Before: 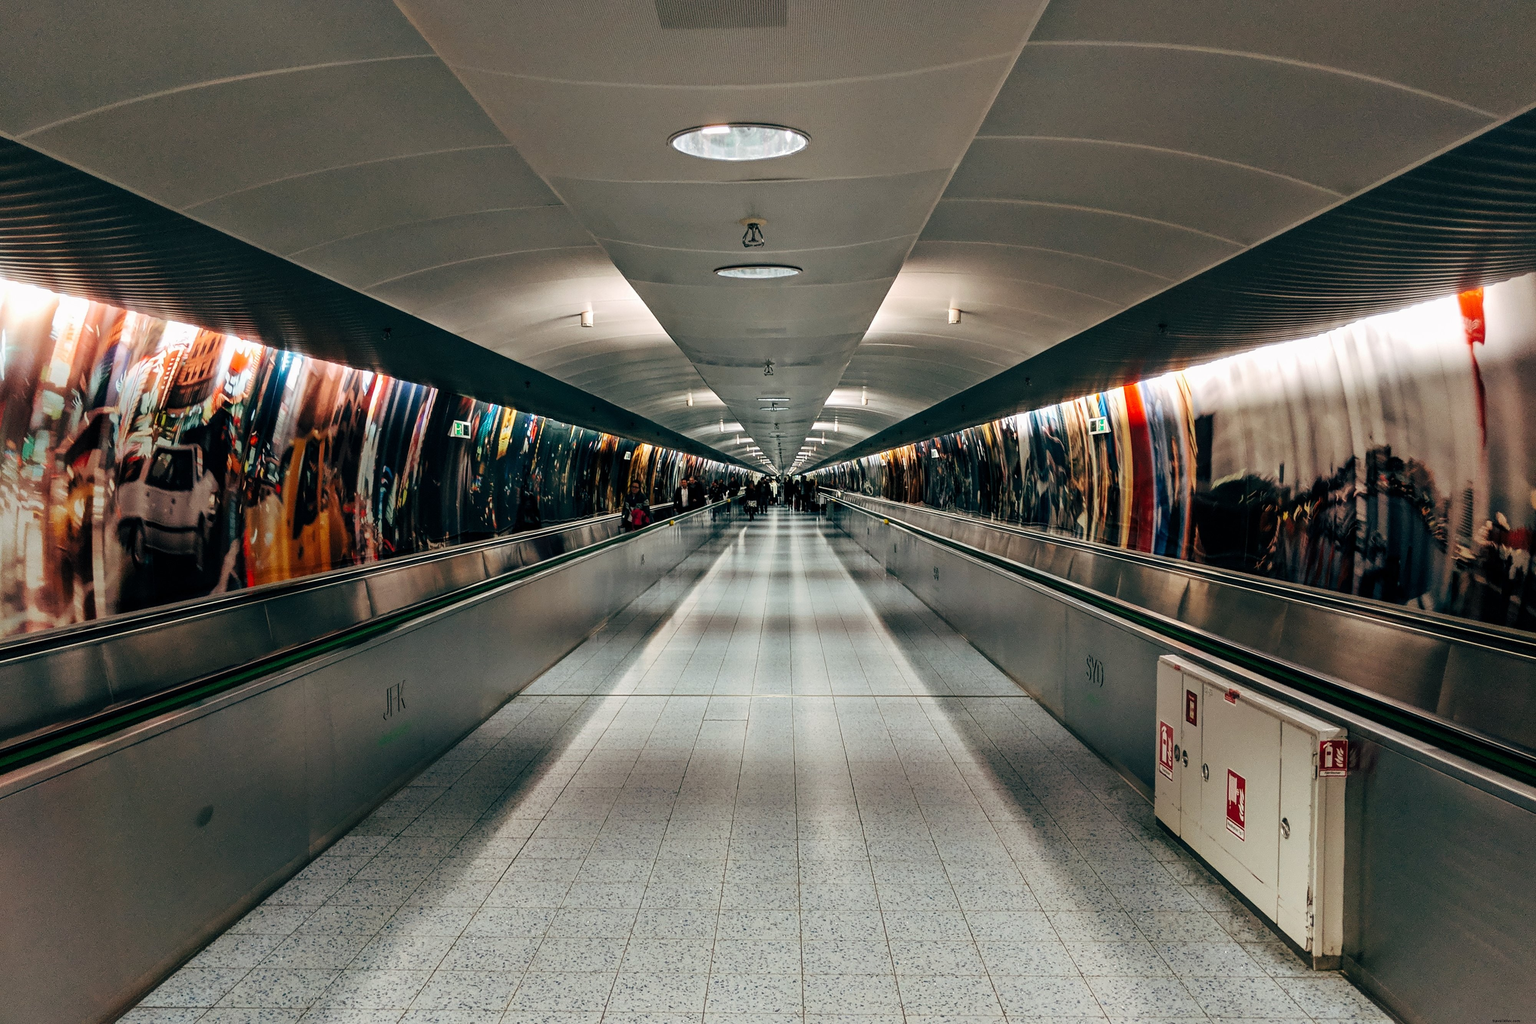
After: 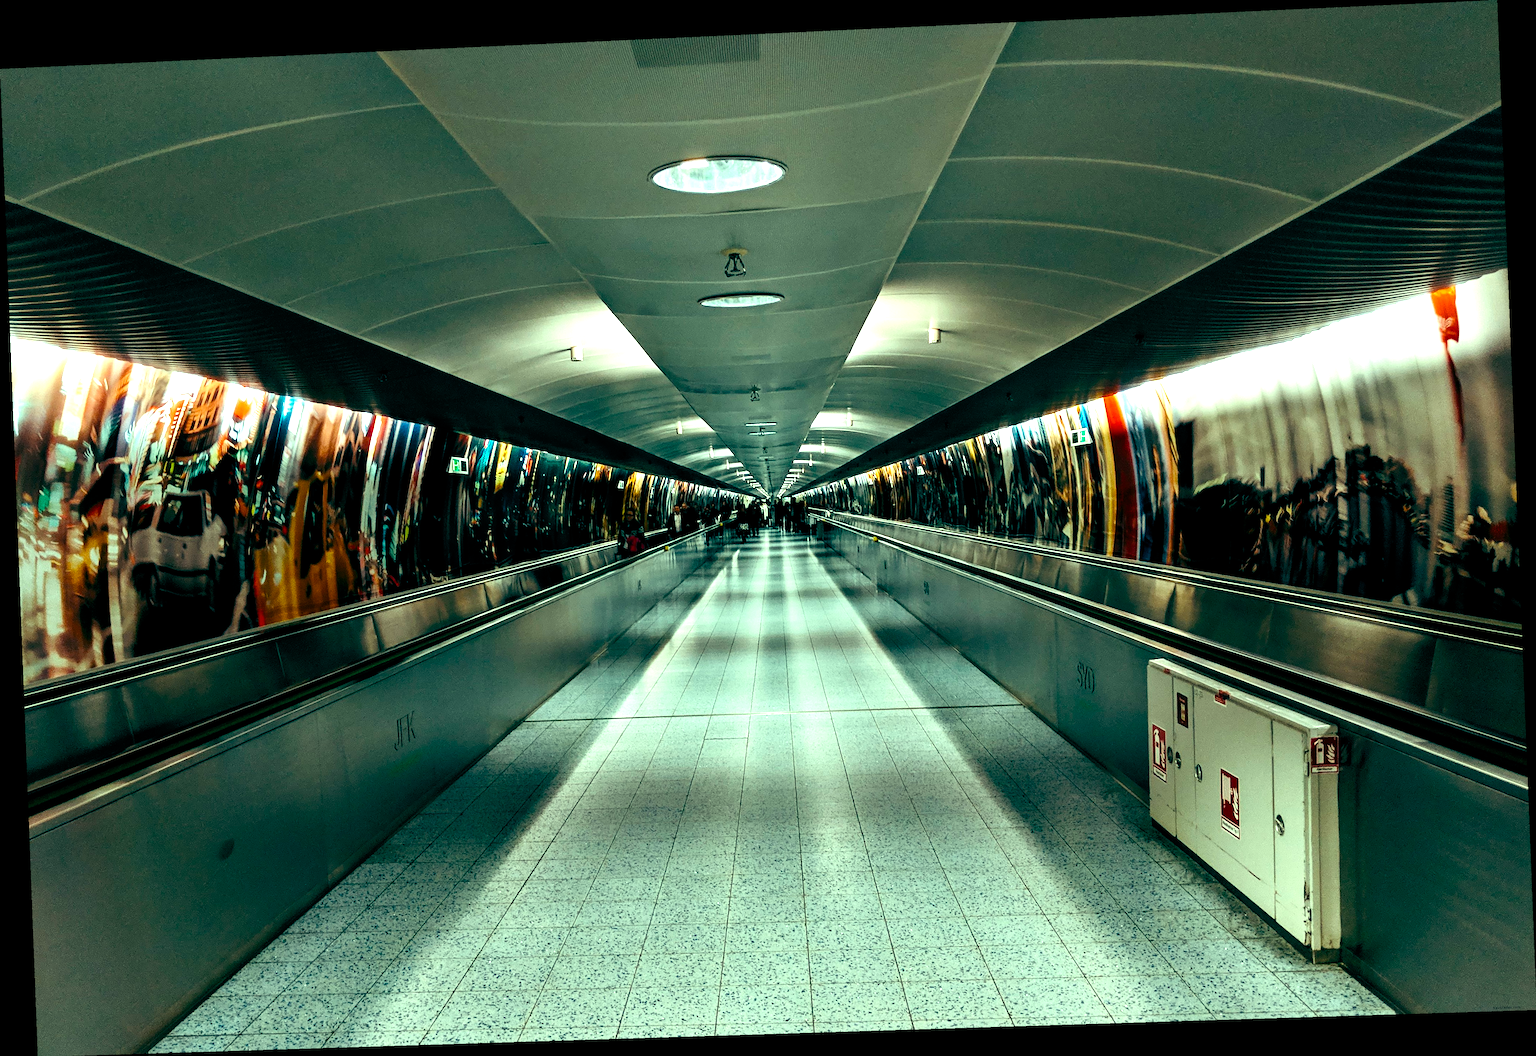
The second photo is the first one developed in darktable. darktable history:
rotate and perspective: rotation -2.22°, lens shift (horizontal) -0.022, automatic cropping off
color balance rgb: shadows lift › luminance -7.7%, shadows lift › chroma 2.13%, shadows lift › hue 165.27°, power › luminance -7.77%, power › chroma 1.1%, power › hue 215.88°, highlights gain › luminance 15.15%, highlights gain › chroma 7%, highlights gain › hue 125.57°, global offset › luminance -0.33%, global offset › chroma 0.11%, global offset › hue 165.27°, perceptual saturation grading › global saturation 24.42%, perceptual saturation grading › highlights -24.42%, perceptual saturation grading › mid-tones 24.42%, perceptual saturation grading › shadows 40%, perceptual brilliance grading › global brilliance -5%, perceptual brilliance grading › highlights 24.42%, perceptual brilliance grading › mid-tones 7%, perceptual brilliance grading › shadows -5%
